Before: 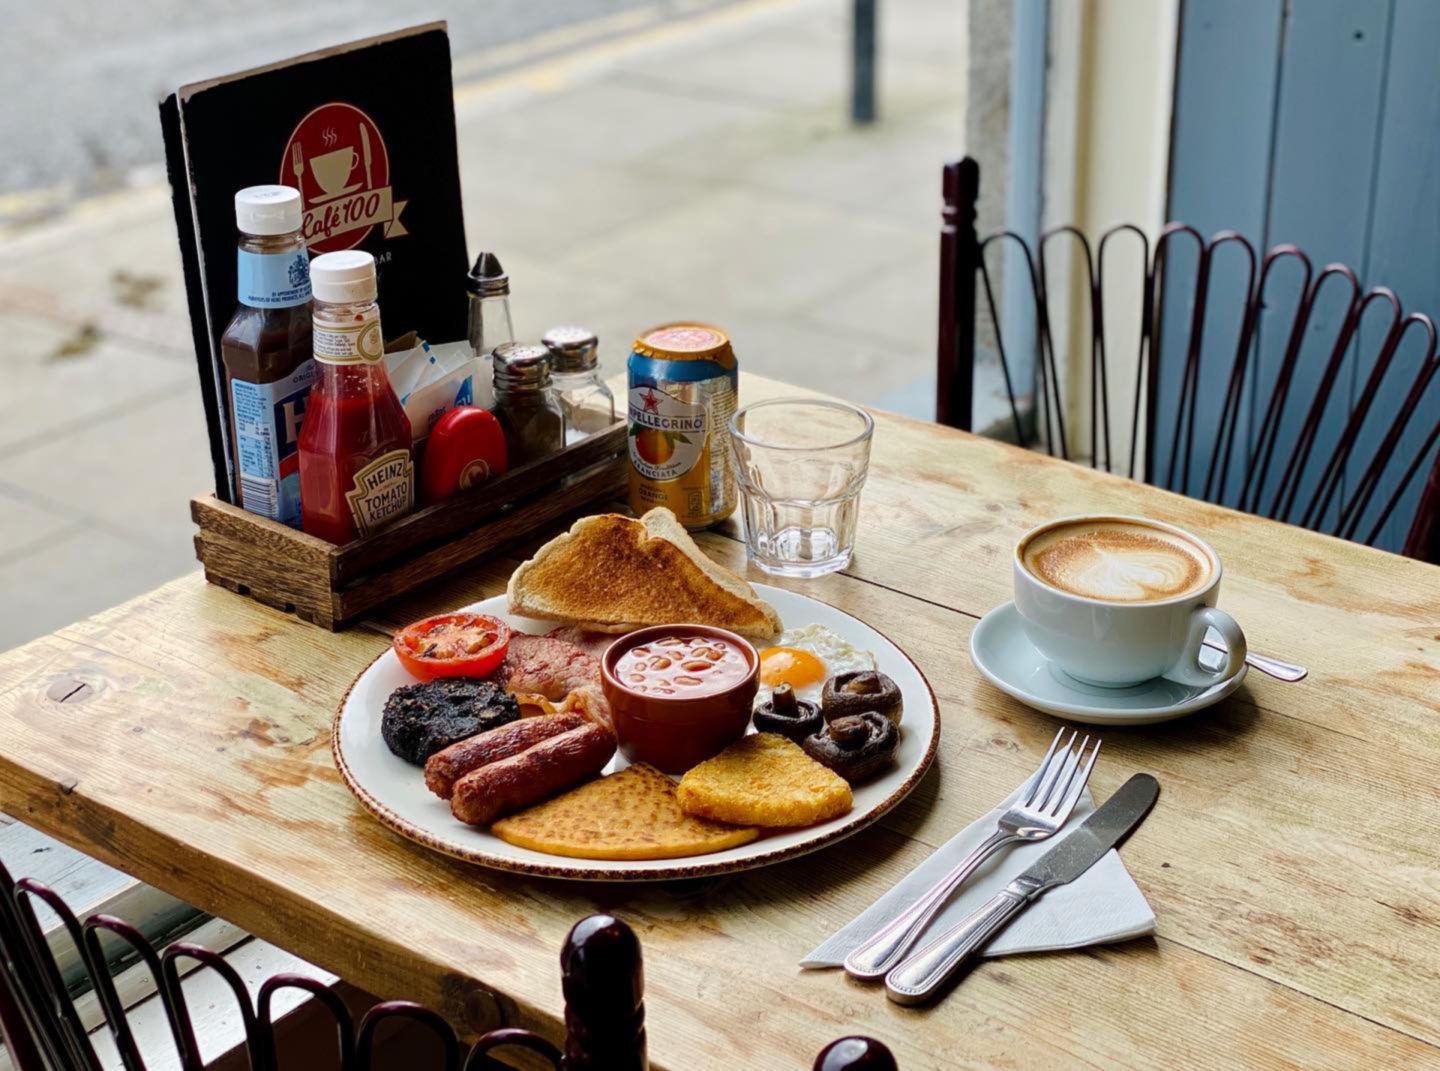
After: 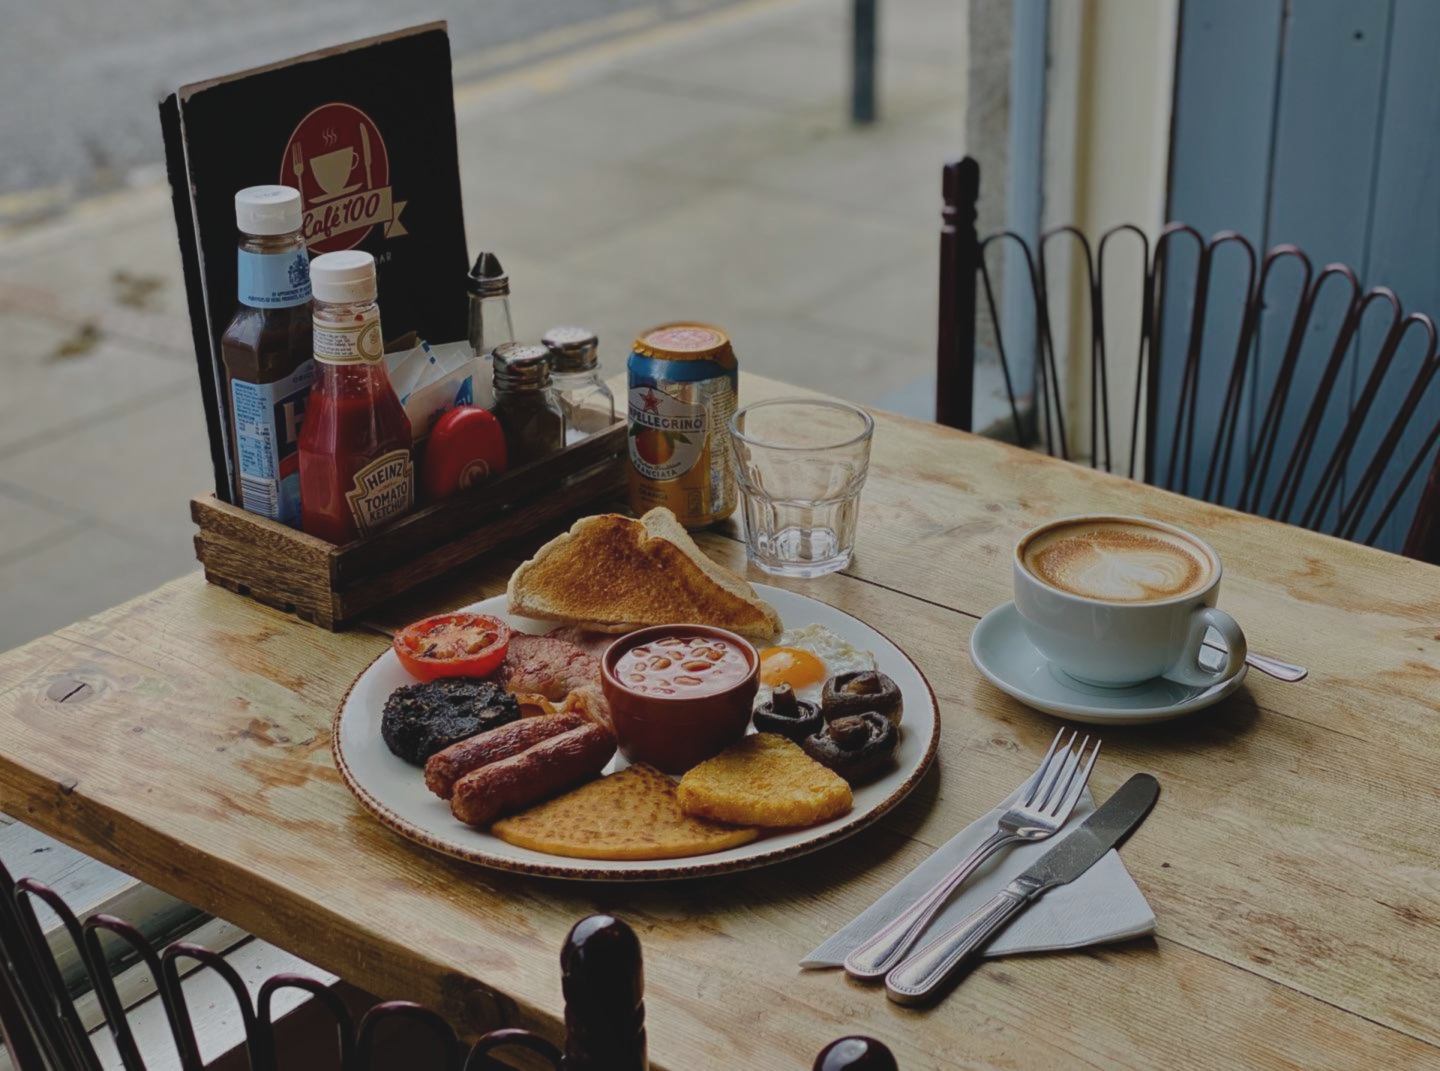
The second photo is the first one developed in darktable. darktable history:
shadows and highlights: shadows 30.63, highlights -63.22, shadows color adjustment 98%, highlights color adjustment 58.61%, soften with gaussian
exposure: black level correction -0.016, exposure -1.018 EV, compensate highlight preservation false
